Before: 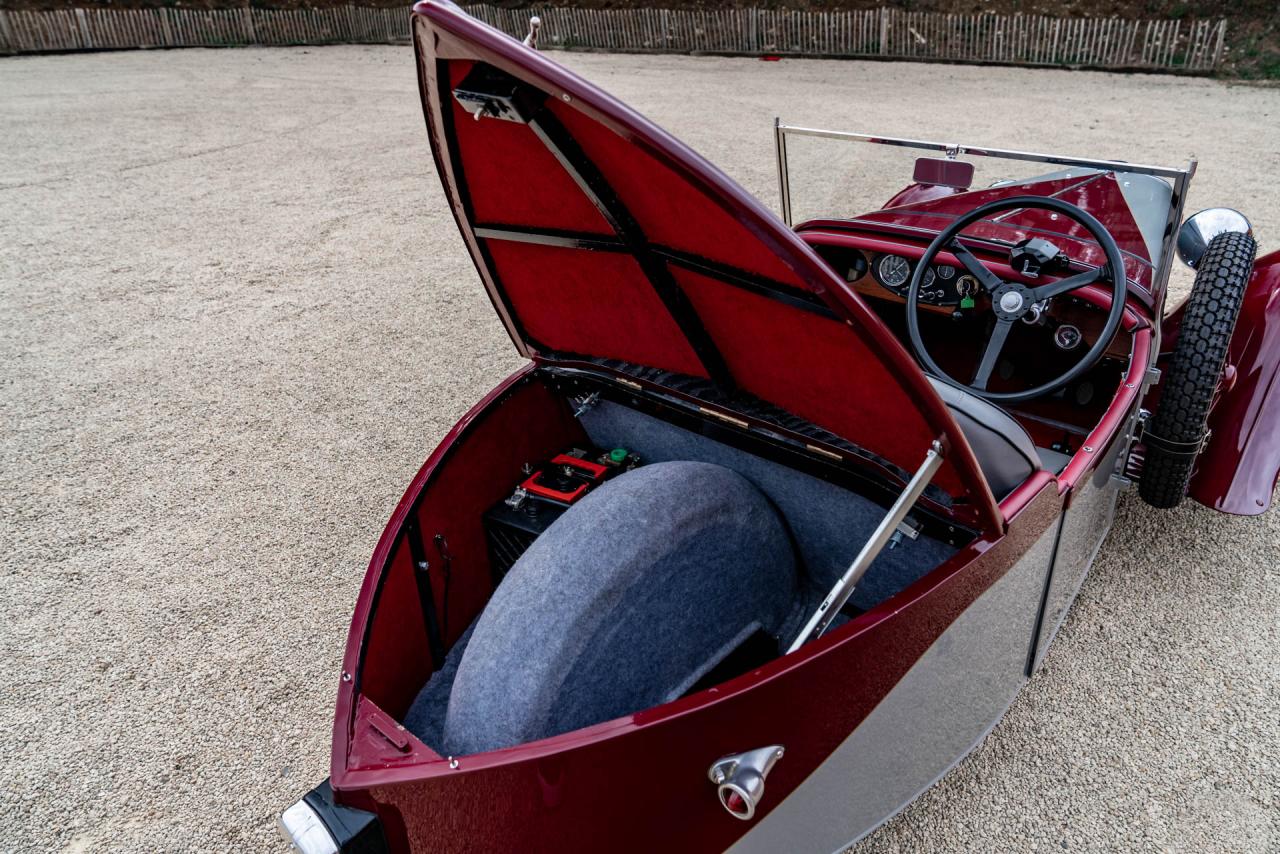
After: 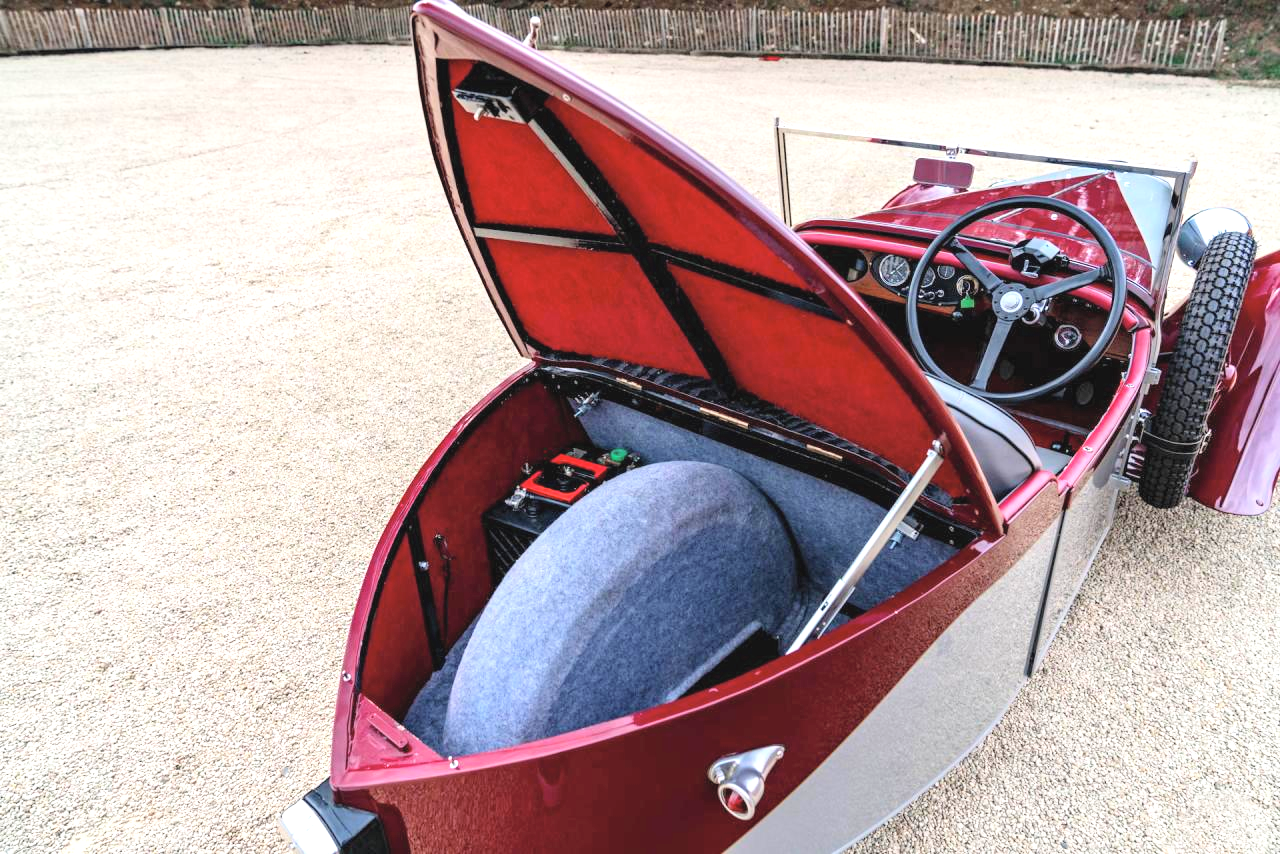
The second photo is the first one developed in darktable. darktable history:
exposure: black level correction -0.001, exposure 0.9 EV, compensate exposure bias true, compensate highlight preservation false
contrast brightness saturation: contrast 0.1, brightness 0.3, saturation 0.14
